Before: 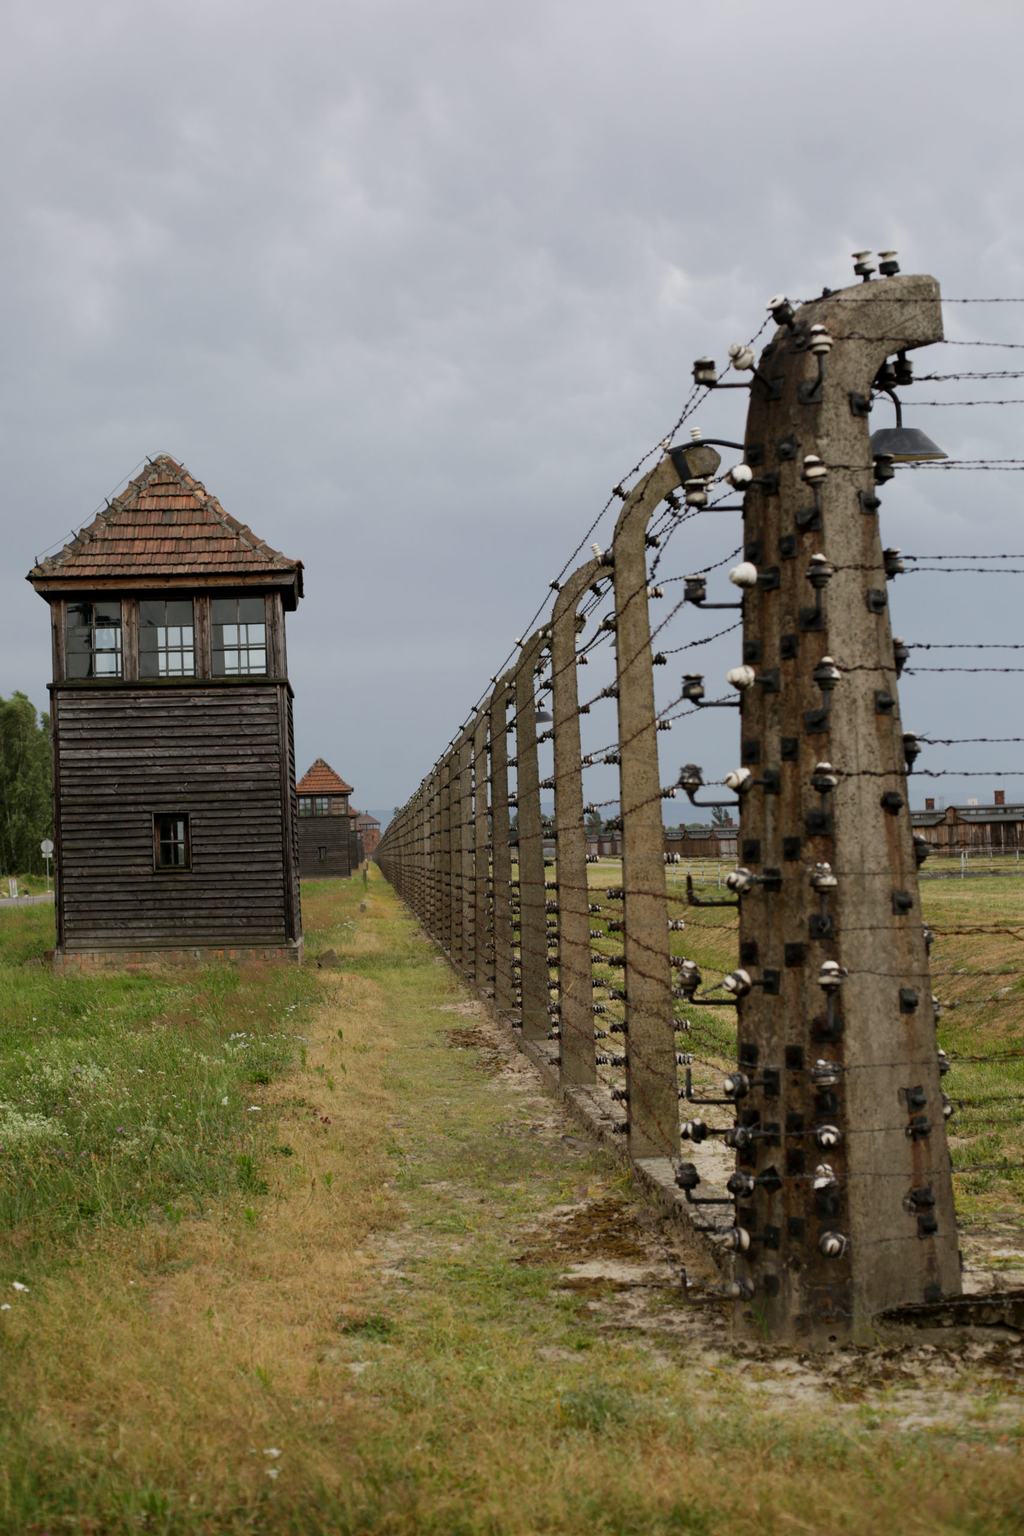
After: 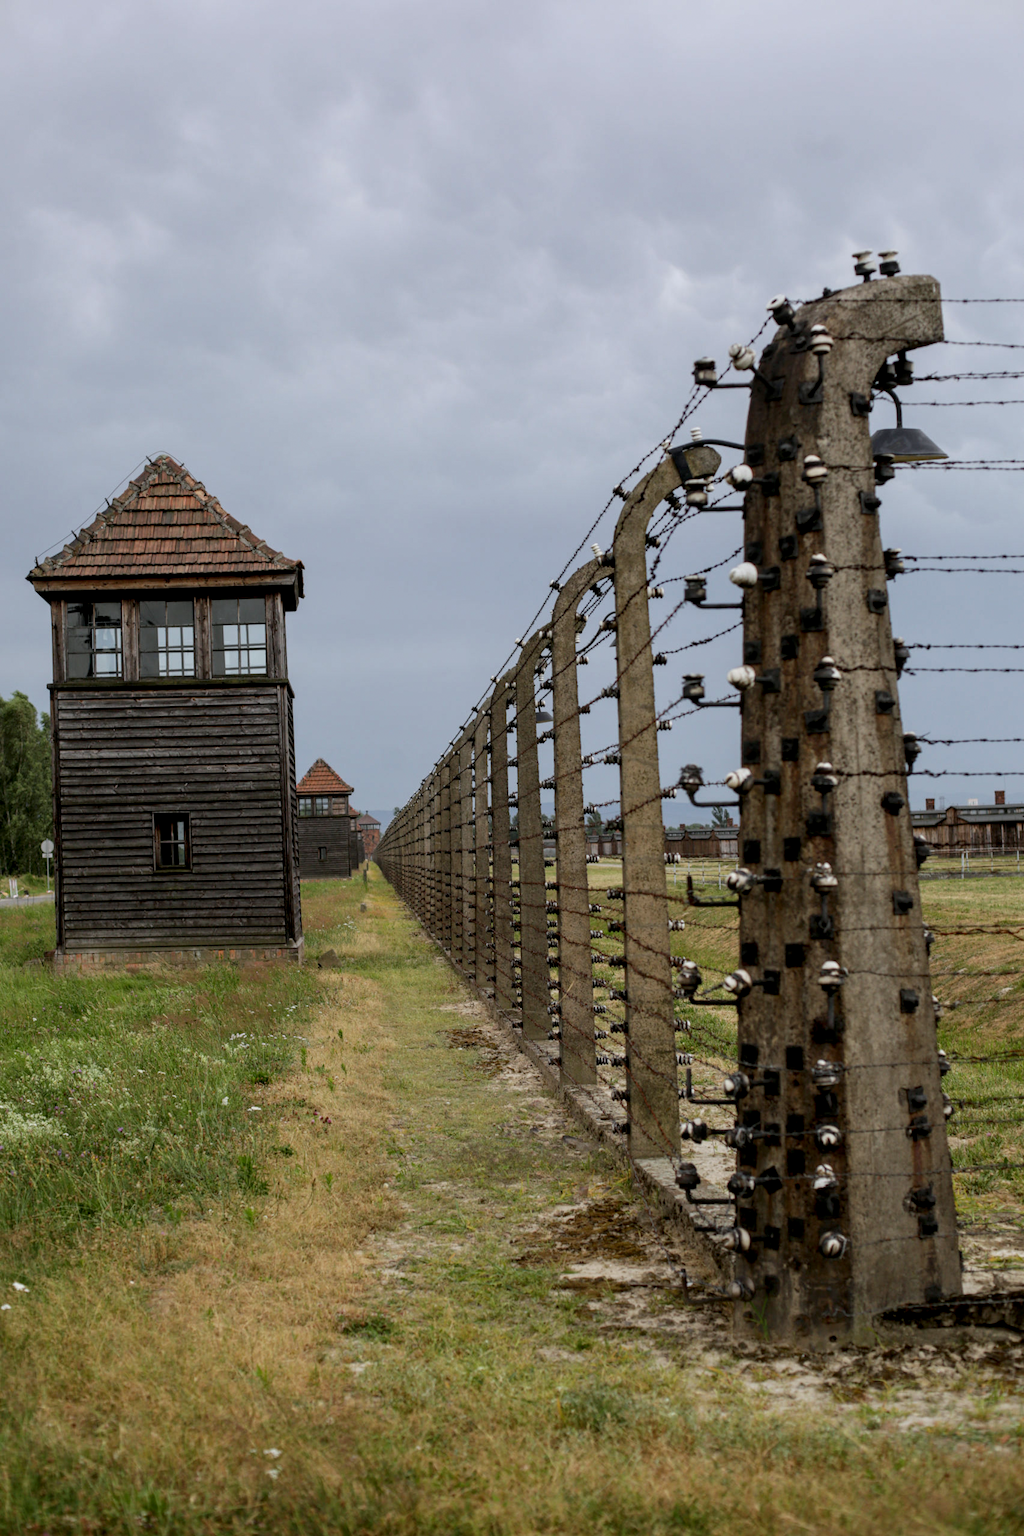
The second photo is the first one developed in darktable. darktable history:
white balance: red 0.983, blue 1.036
local contrast: detail 130%
grain: coarseness 0.81 ISO, strength 1.34%, mid-tones bias 0%
